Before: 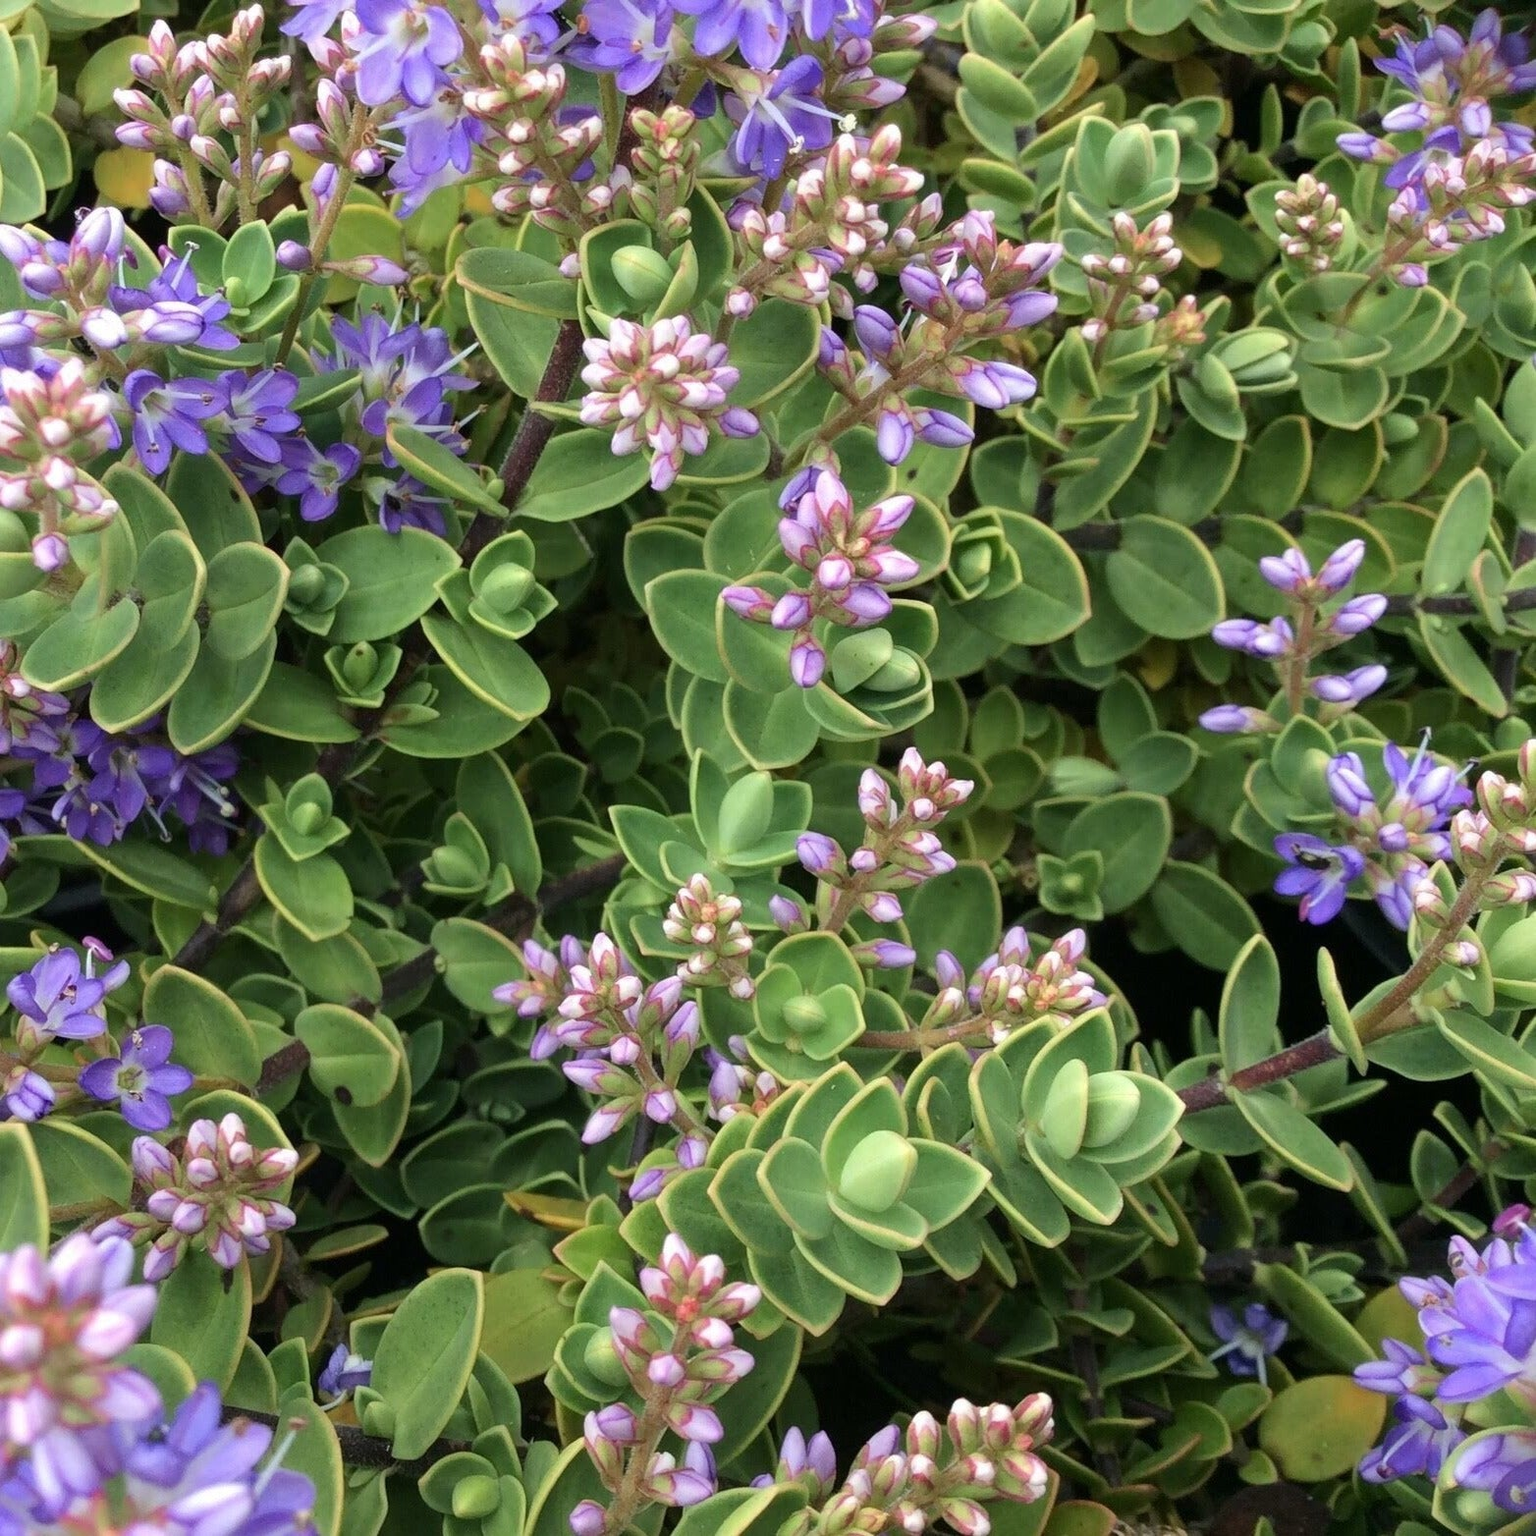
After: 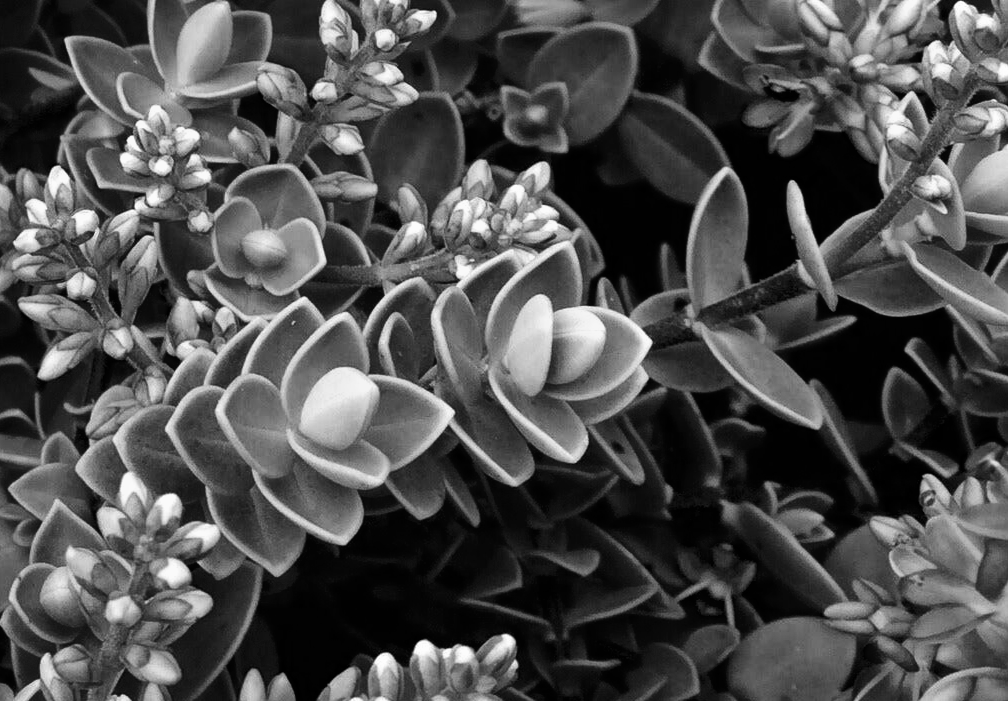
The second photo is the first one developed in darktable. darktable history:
local contrast: mode bilateral grid, contrast 25, coarseness 47, detail 151%, midtone range 0.2
contrast brightness saturation: contrast 0.13, brightness -0.24, saturation 0.14
monochrome: a -4.13, b 5.16, size 1
crop and rotate: left 35.509%, top 50.238%, bottom 4.934%
velvia: on, module defaults
